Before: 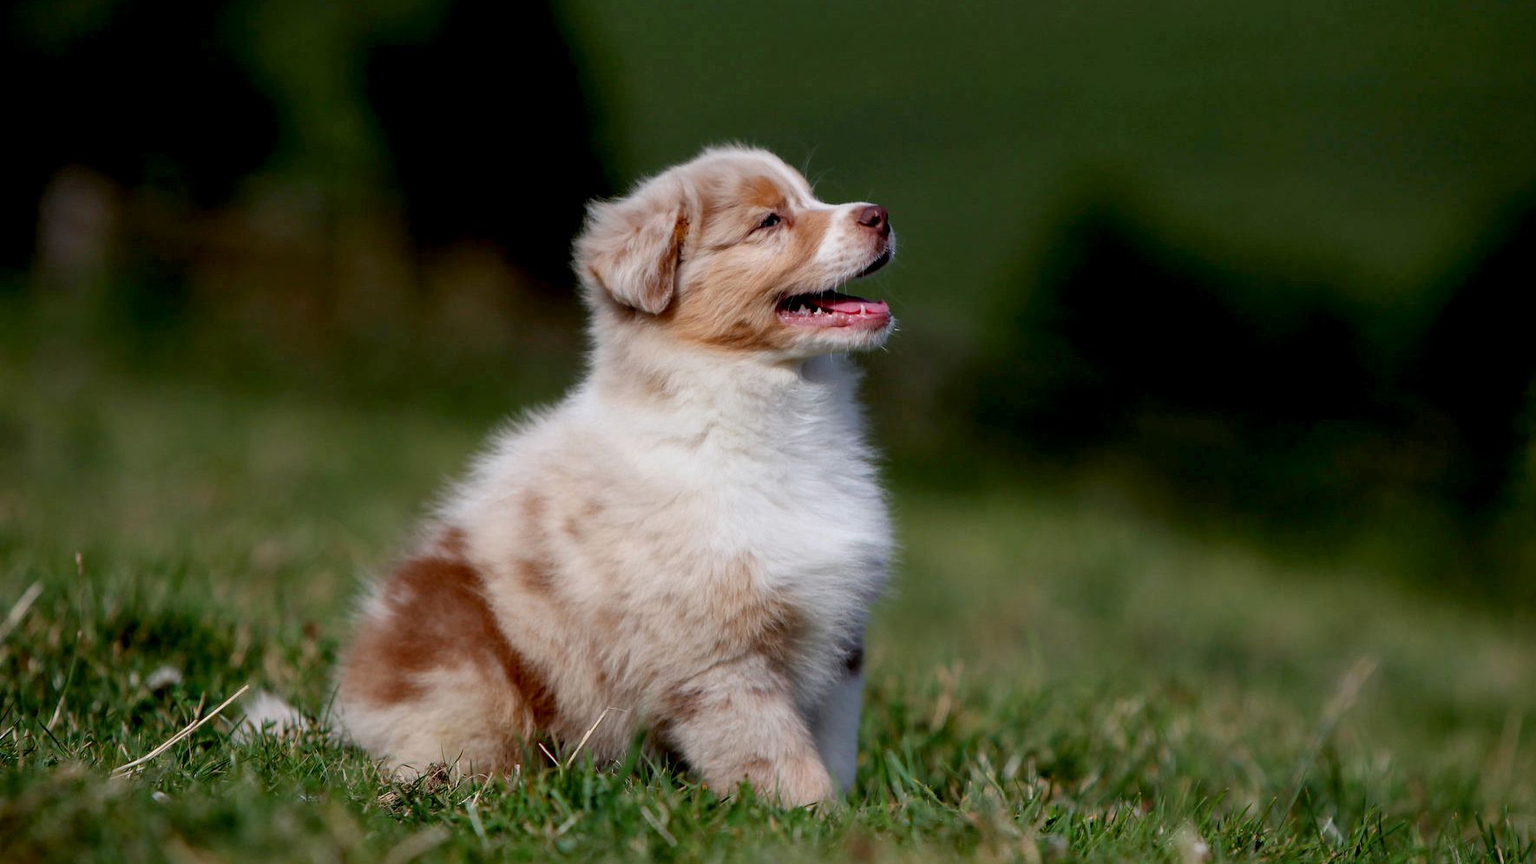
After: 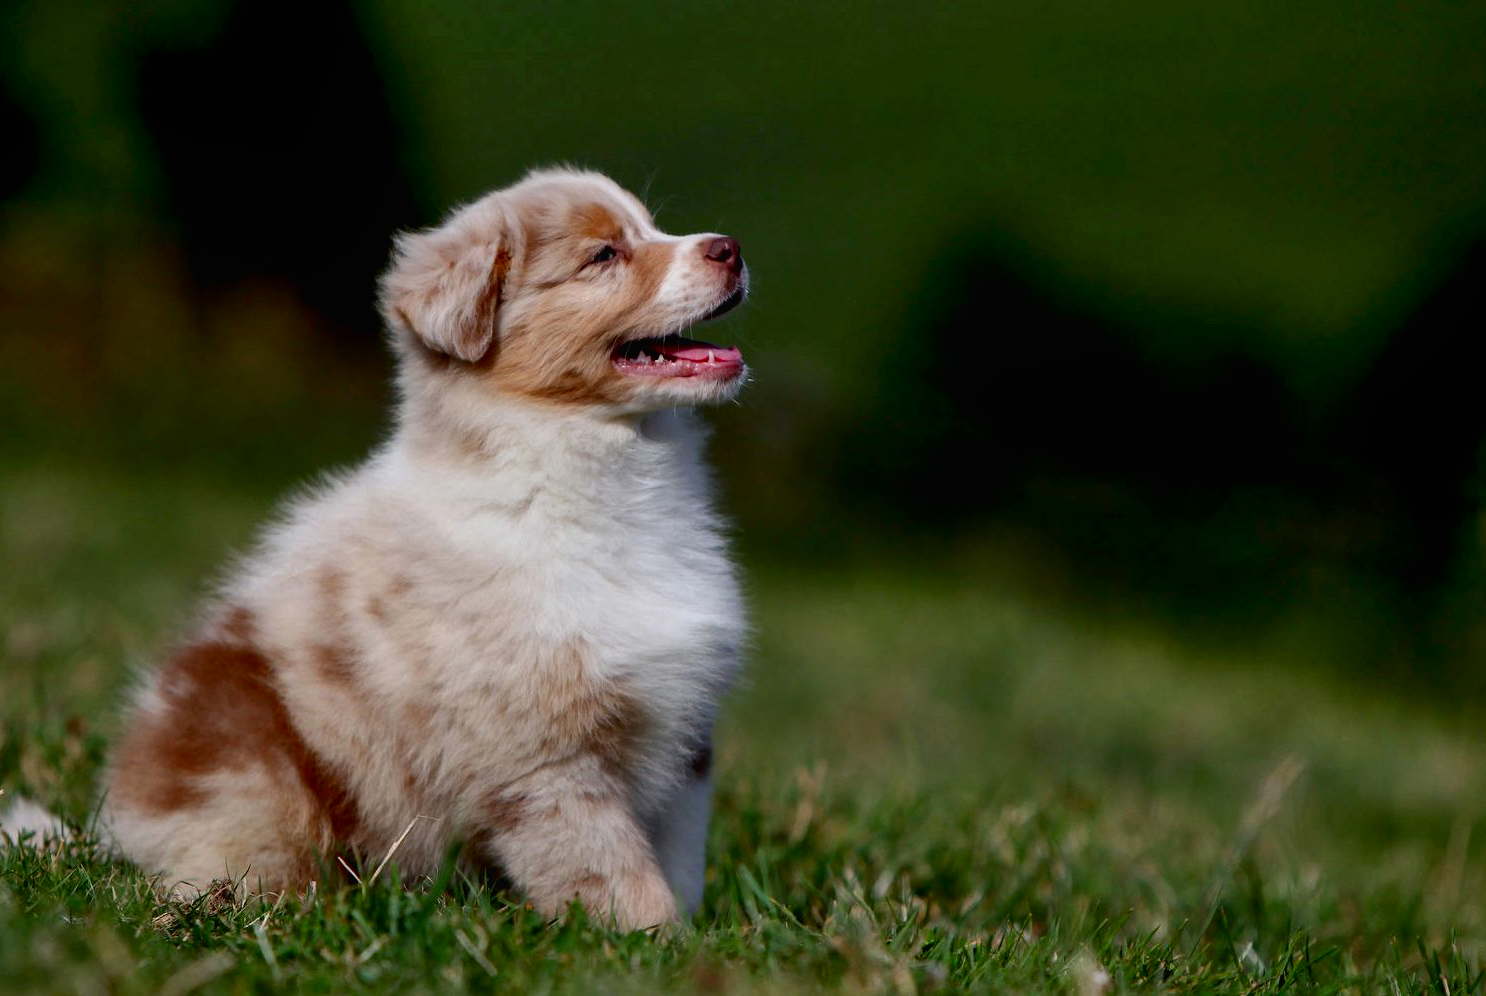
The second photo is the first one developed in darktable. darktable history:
shadows and highlights: radius 106.17, shadows 40.93, highlights -72.92, low approximation 0.01, soften with gaussian
local contrast: mode bilateral grid, contrast 100, coarseness 99, detail 89%, midtone range 0.2
contrast brightness saturation: contrast 0.068, brightness -0.132, saturation 0.051
crop: left 16.003%
